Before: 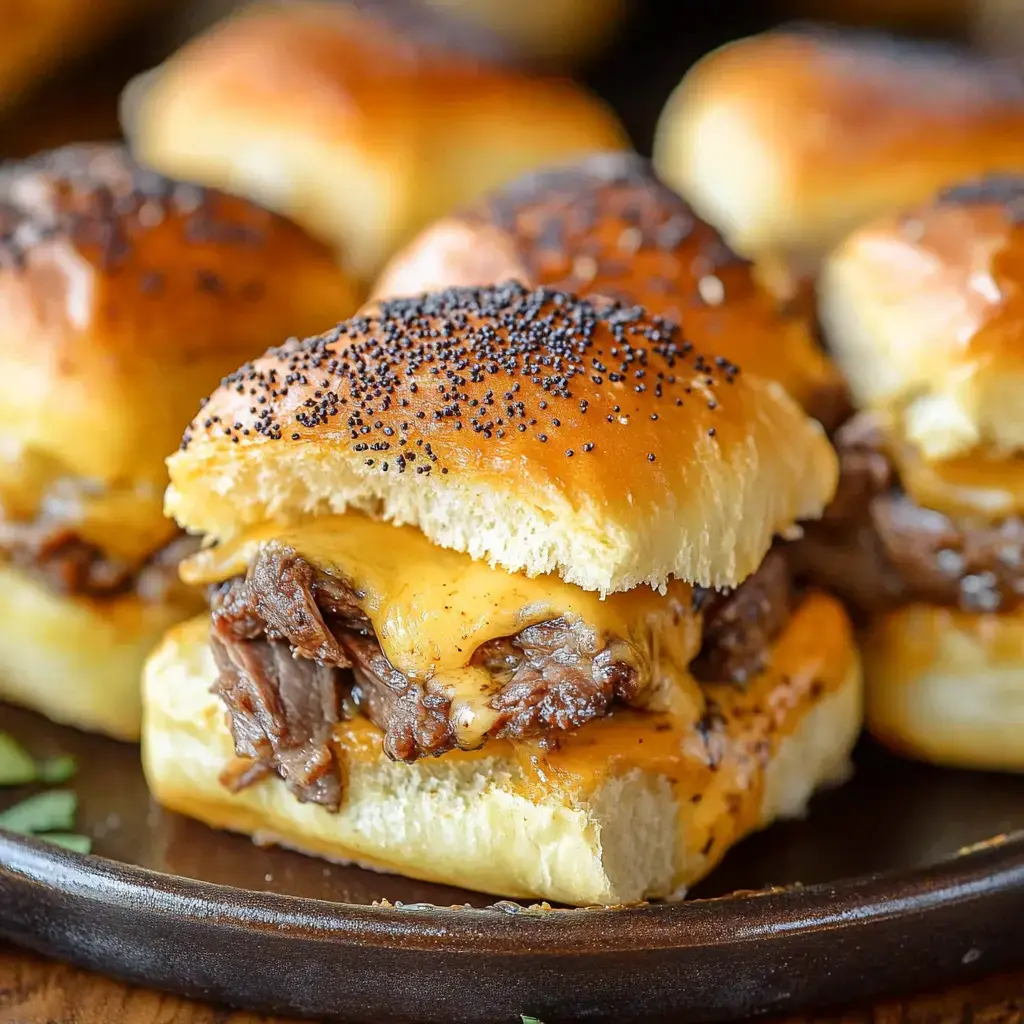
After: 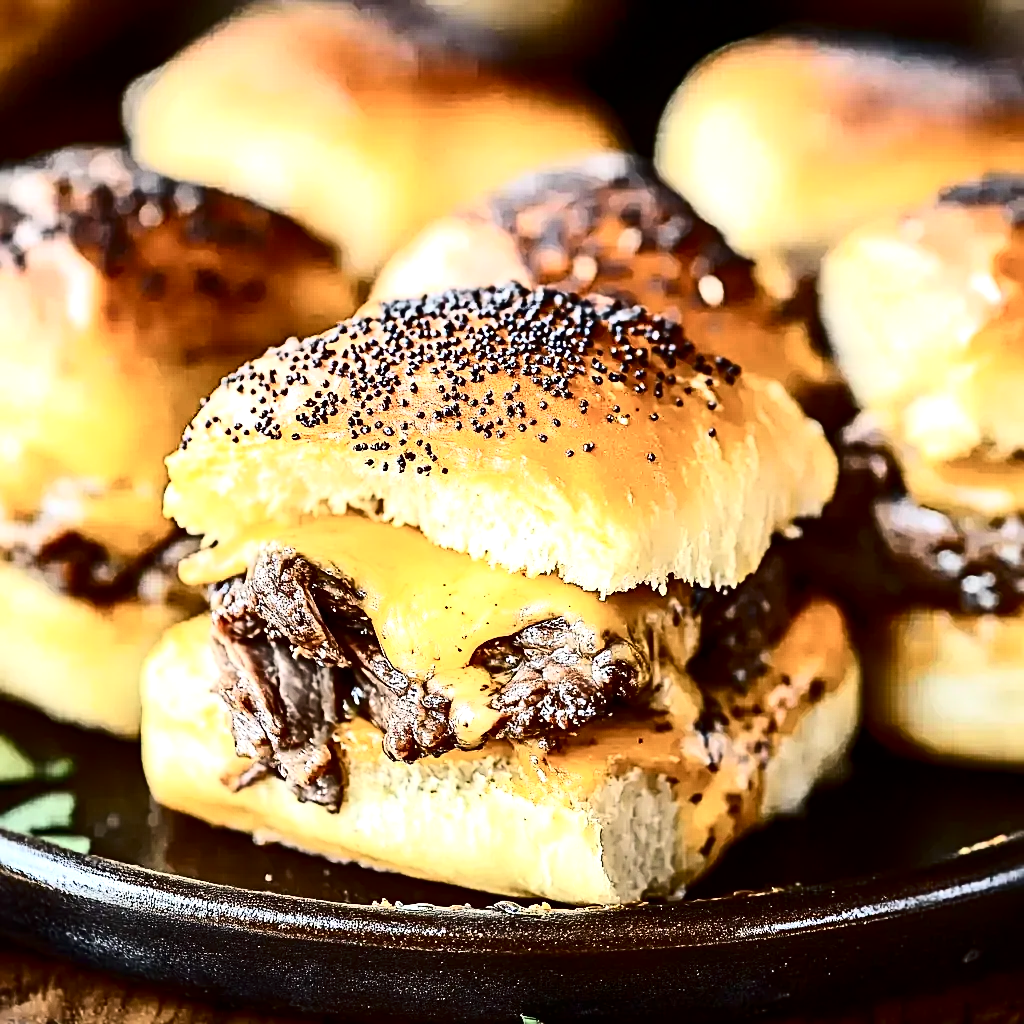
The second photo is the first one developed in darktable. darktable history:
contrast brightness saturation: contrast 0.484, saturation -0.081
tone equalizer: -8 EV -0.776 EV, -7 EV -0.674 EV, -6 EV -0.575 EV, -5 EV -0.407 EV, -3 EV 0.39 EV, -2 EV 0.6 EV, -1 EV 0.701 EV, +0 EV 0.774 EV, edges refinement/feathering 500, mask exposure compensation -1.57 EV, preserve details no
sharpen: radius 3.112
